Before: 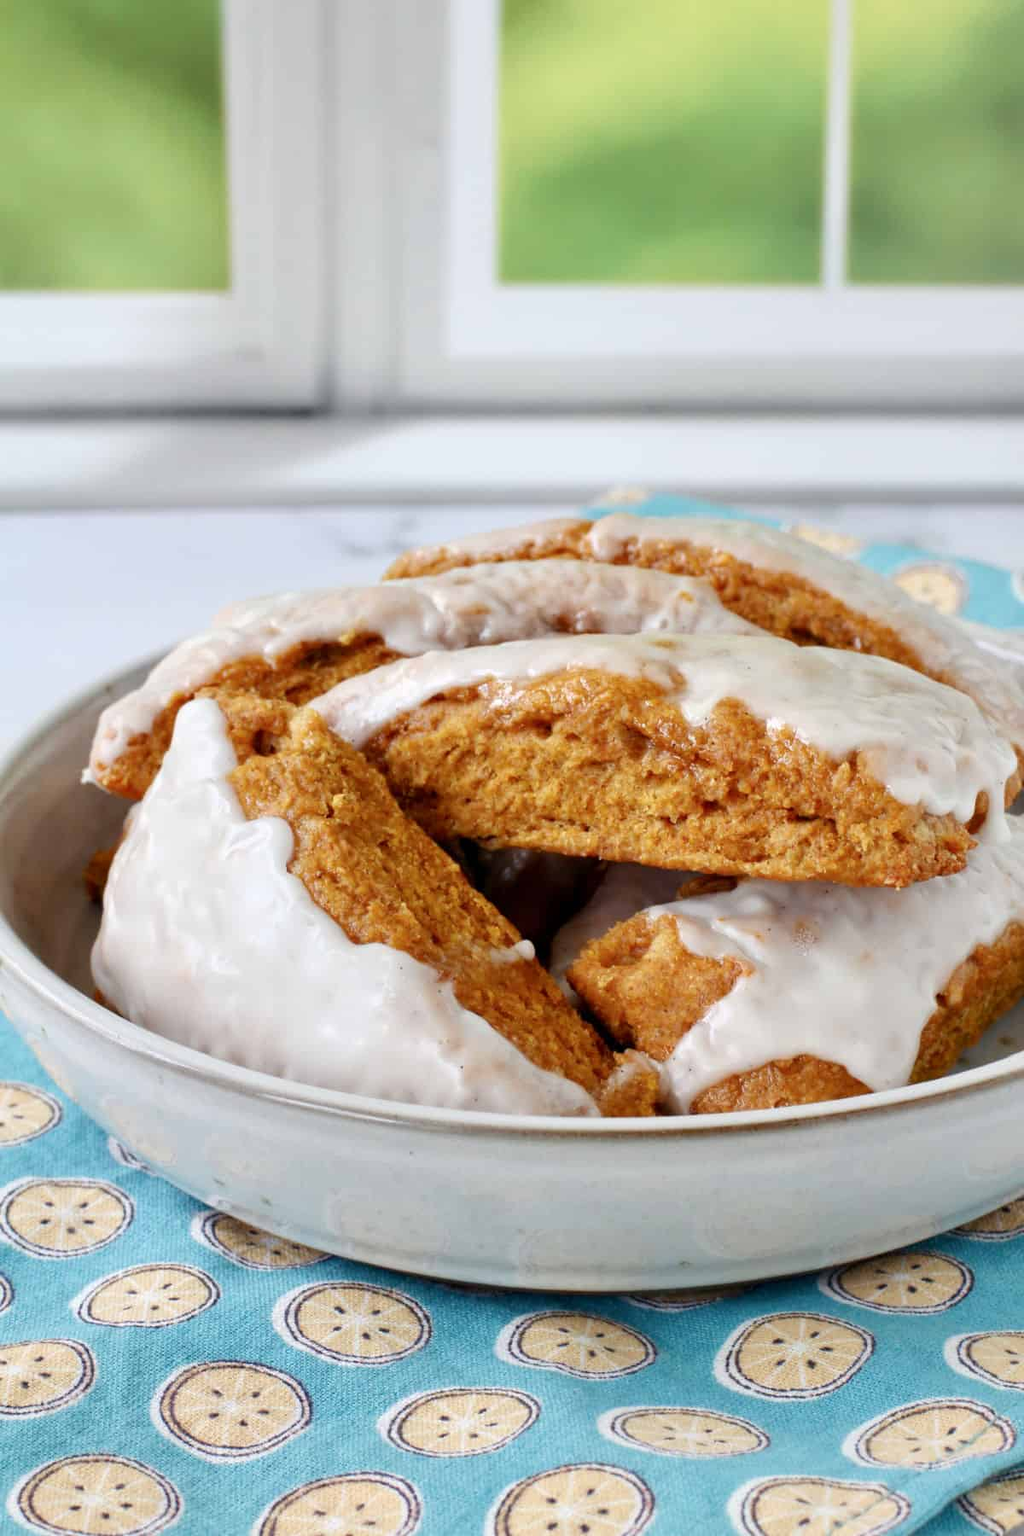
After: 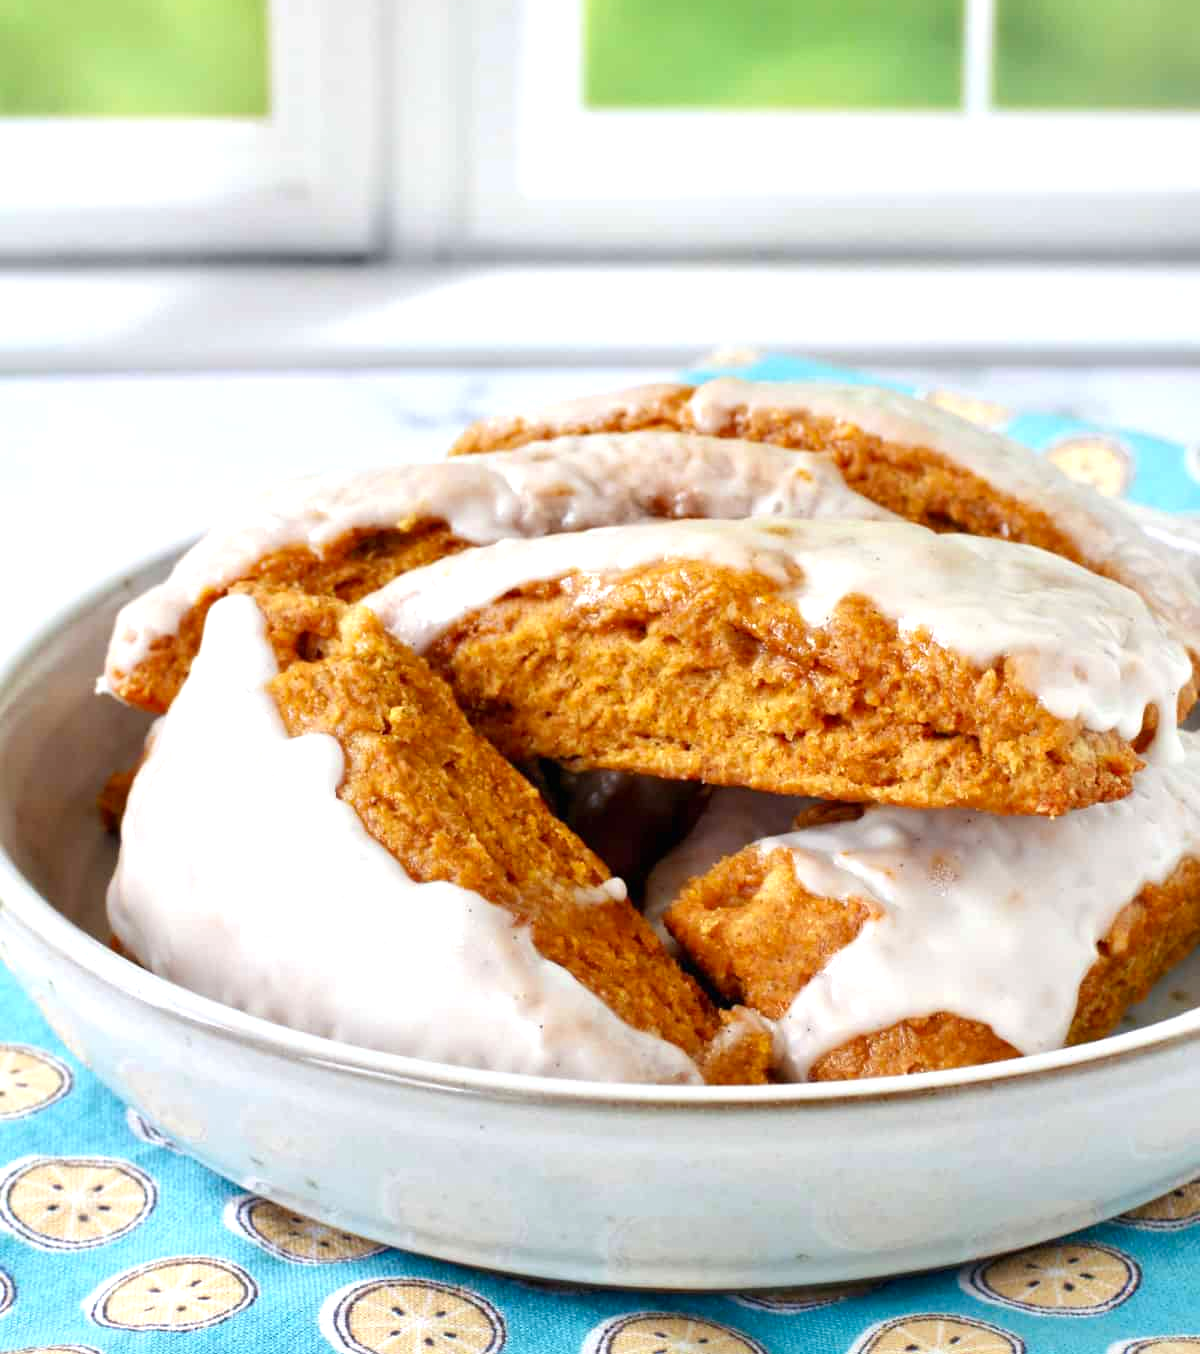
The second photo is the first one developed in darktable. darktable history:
crop and rotate: top 12.461%, bottom 12.287%
exposure: black level correction 0, exposure 0.499 EV, compensate highlight preservation false
contrast brightness saturation: saturation 0.176
color zones: curves: ch0 [(0.068, 0.464) (0.25, 0.5) (0.48, 0.508) (0.75, 0.536) (0.886, 0.476) (0.967, 0.456)]; ch1 [(0.066, 0.456) (0.25, 0.5) (0.616, 0.508) (0.746, 0.56) (0.934, 0.444)]
